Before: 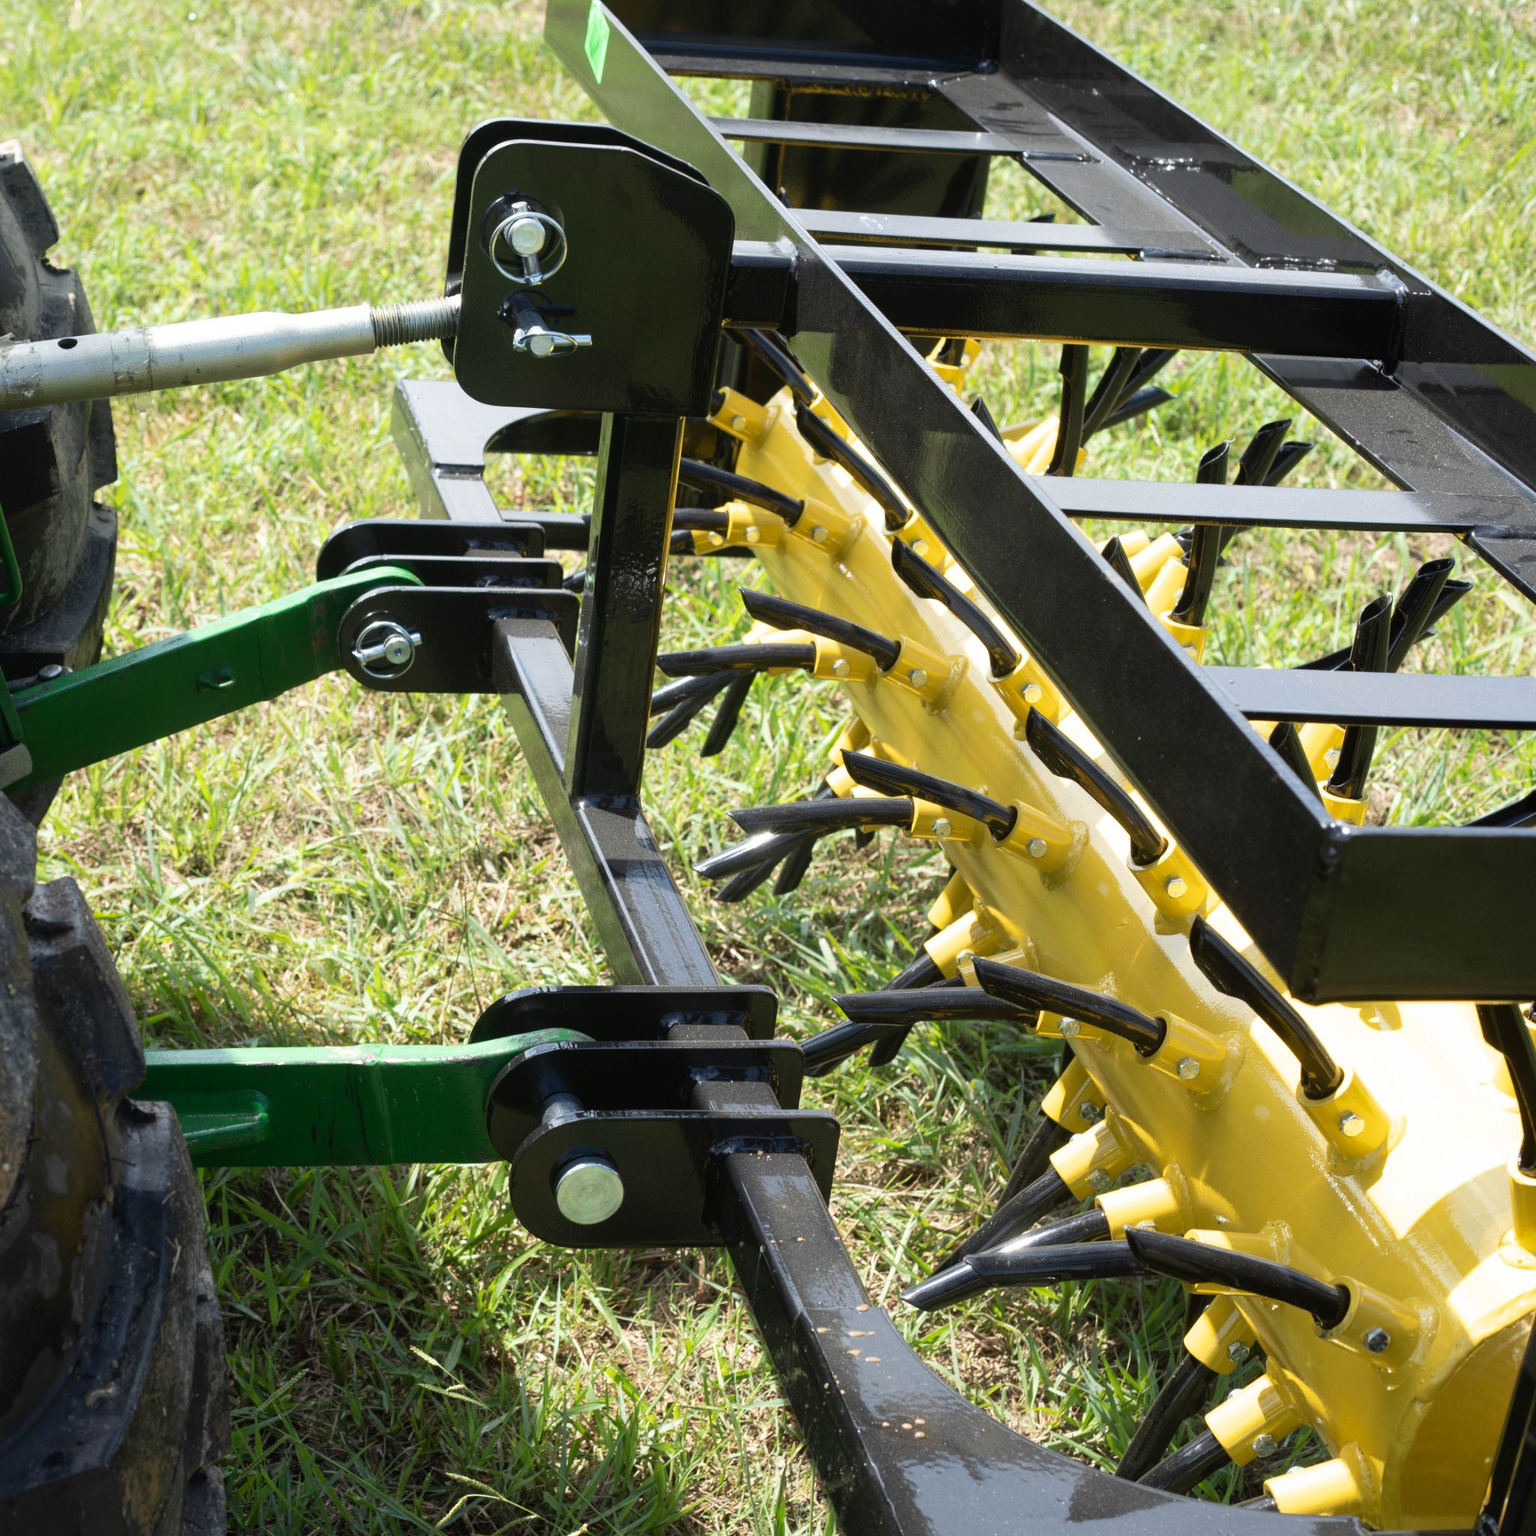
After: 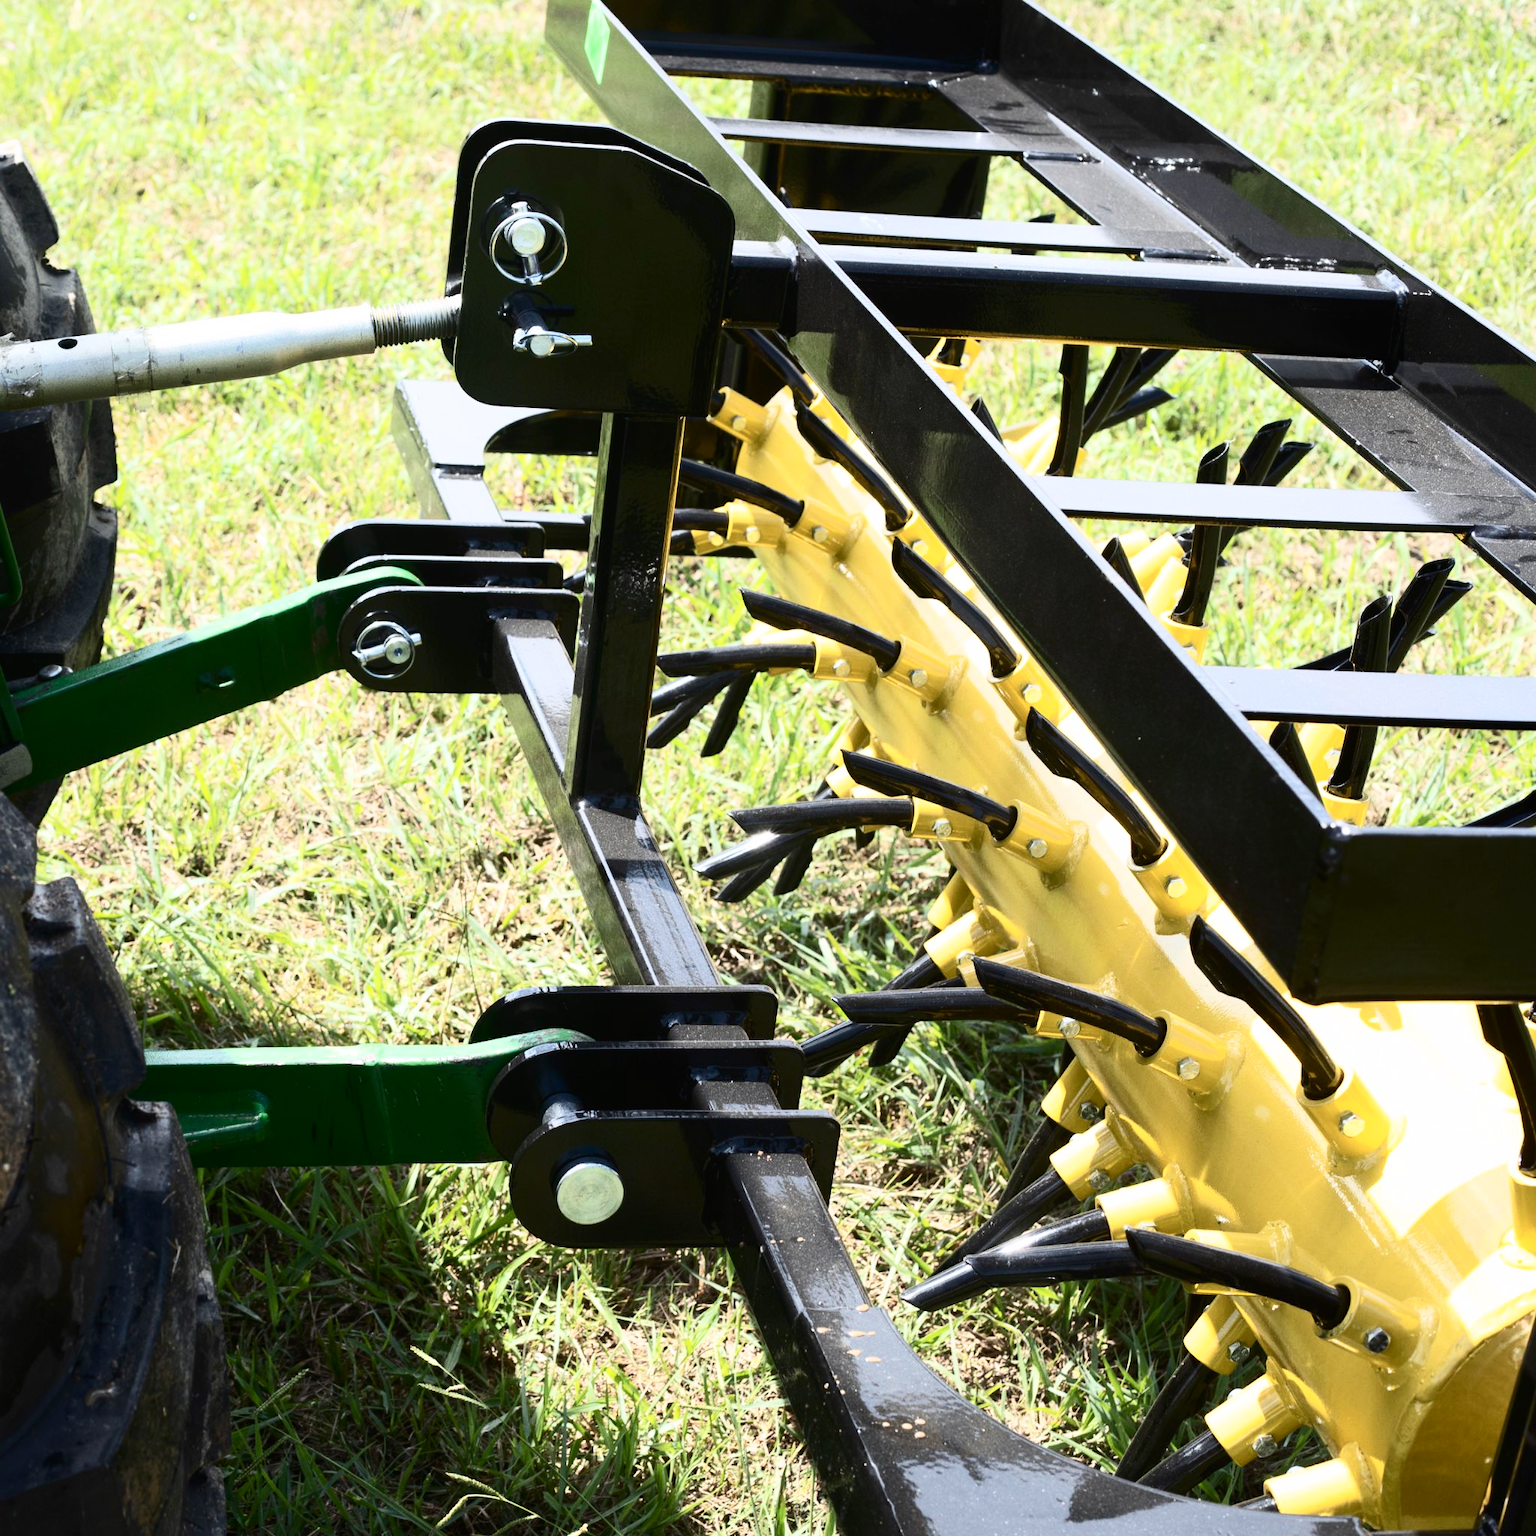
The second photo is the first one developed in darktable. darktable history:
contrast brightness saturation: contrast 0.39, brightness 0.1
white balance: red 1.004, blue 1.024
